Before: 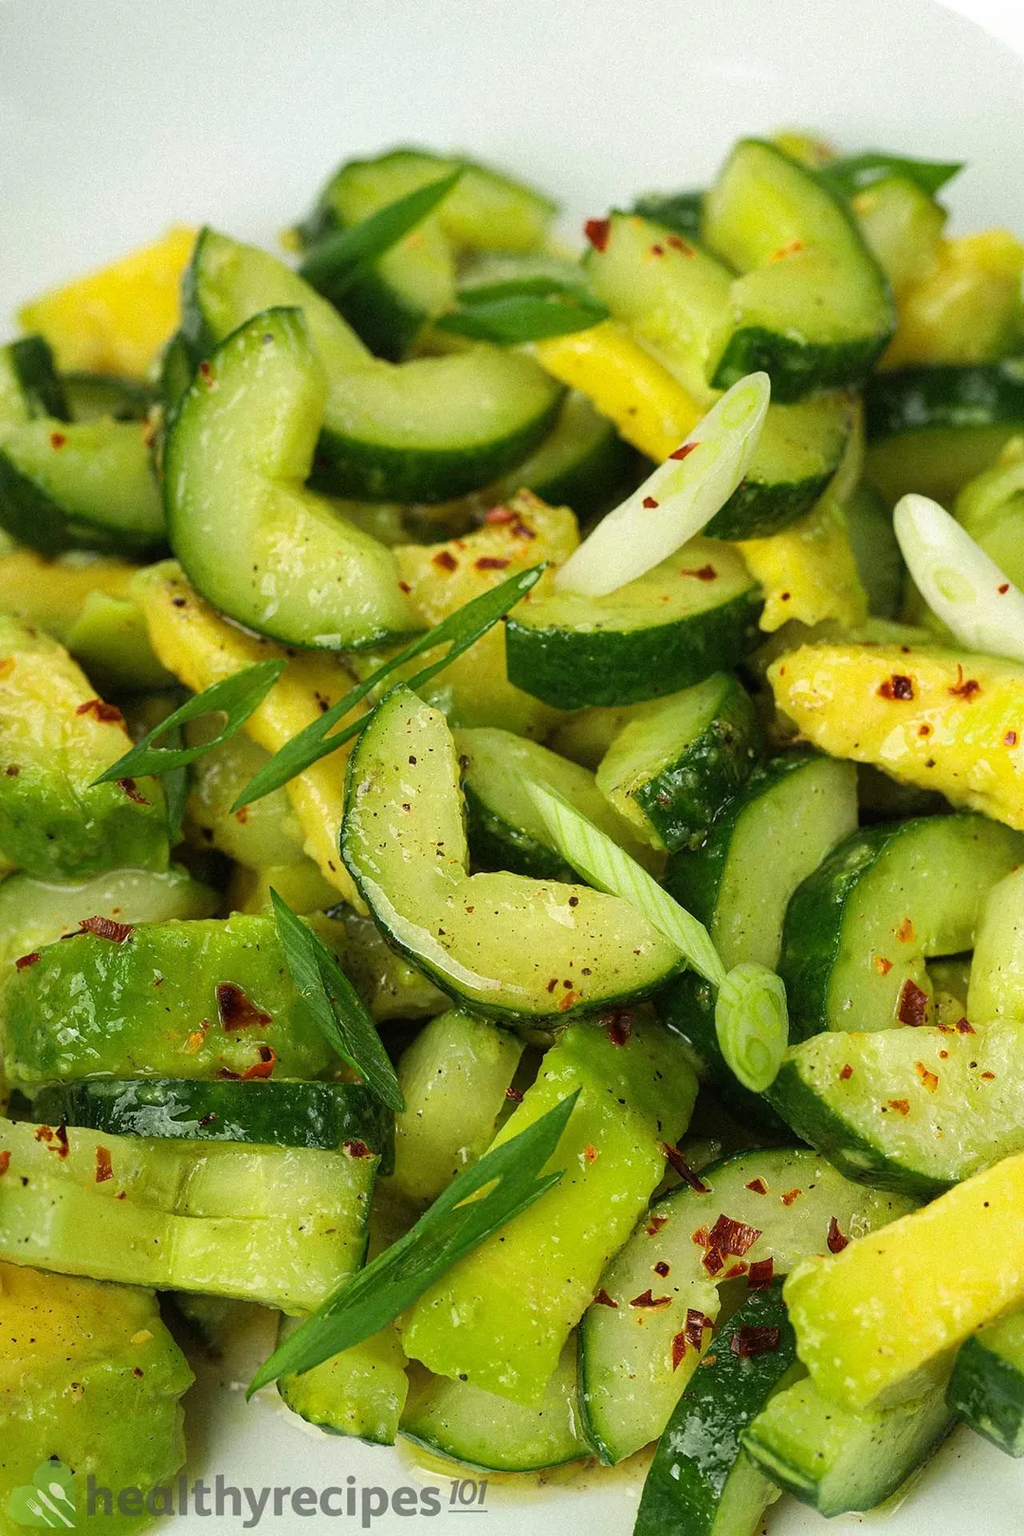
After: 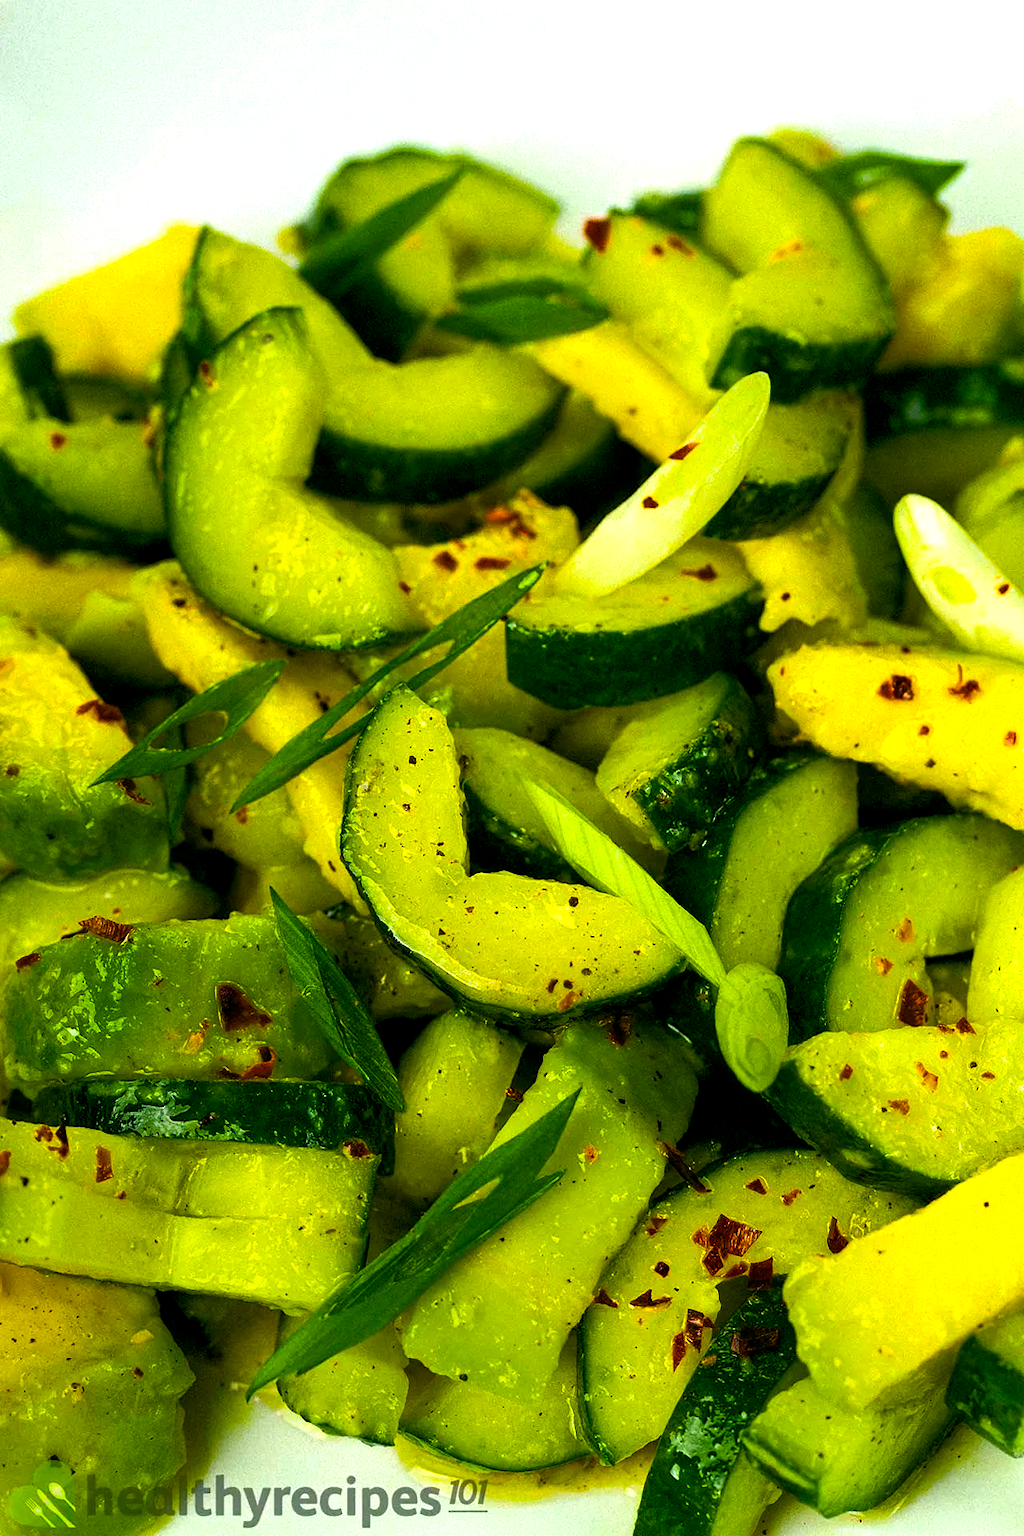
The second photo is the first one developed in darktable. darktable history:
color balance rgb: global offset › luminance -0.34%, global offset › chroma 0.11%, global offset › hue 165.31°, perceptual saturation grading › global saturation 65.394%, perceptual saturation grading › highlights 59.632%, perceptual saturation grading › mid-tones 49.86%, perceptual saturation grading › shadows 49.833%, perceptual brilliance grading › highlights 14.413%, perceptual brilliance grading › mid-tones -5.903%, perceptual brilliance grading › shadows -27.005%
